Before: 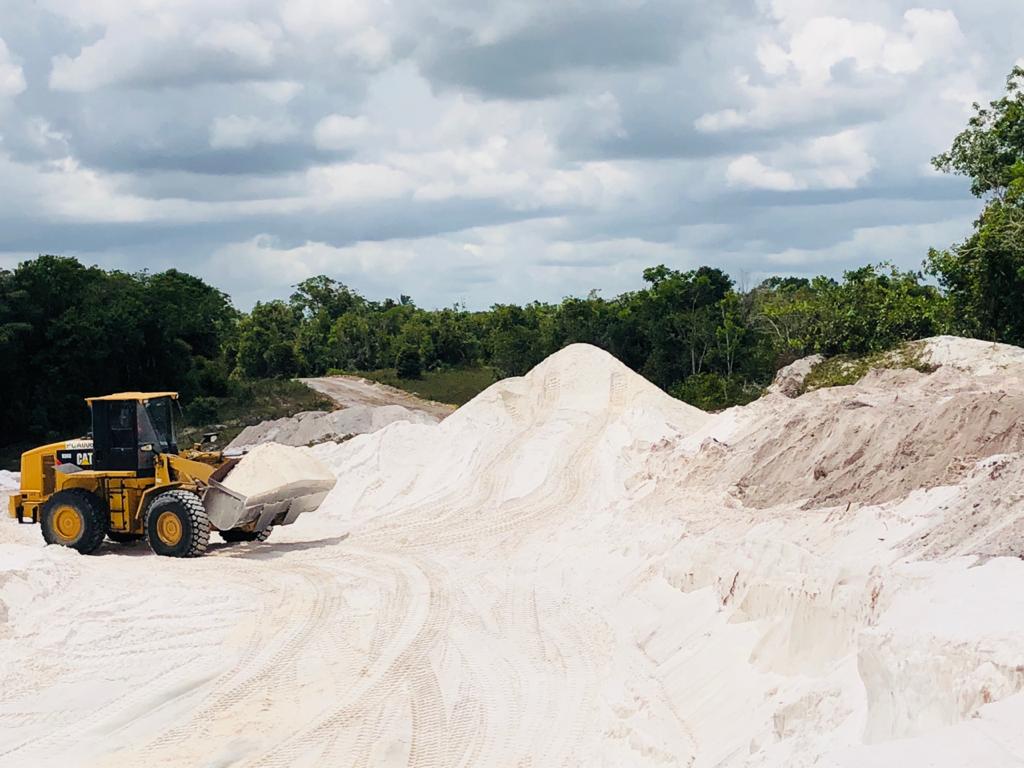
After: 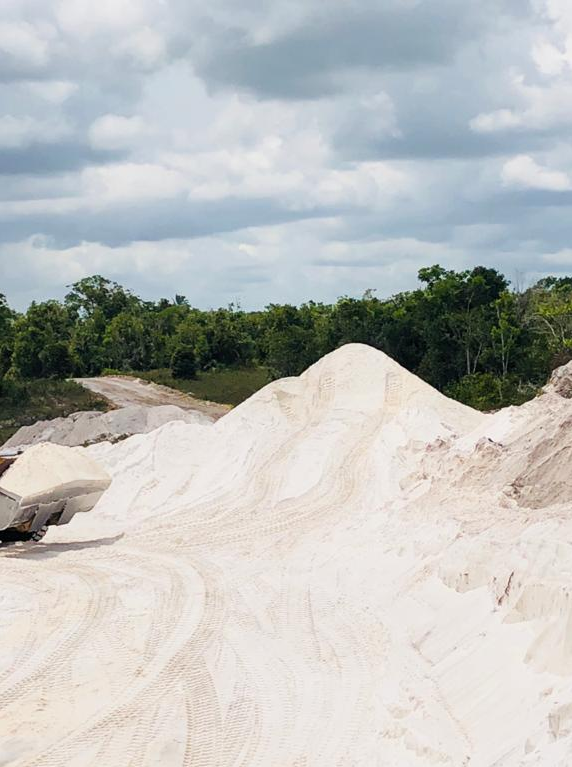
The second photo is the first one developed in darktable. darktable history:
crop: left 22.029%, right 22.037%, bottom 0.011%
